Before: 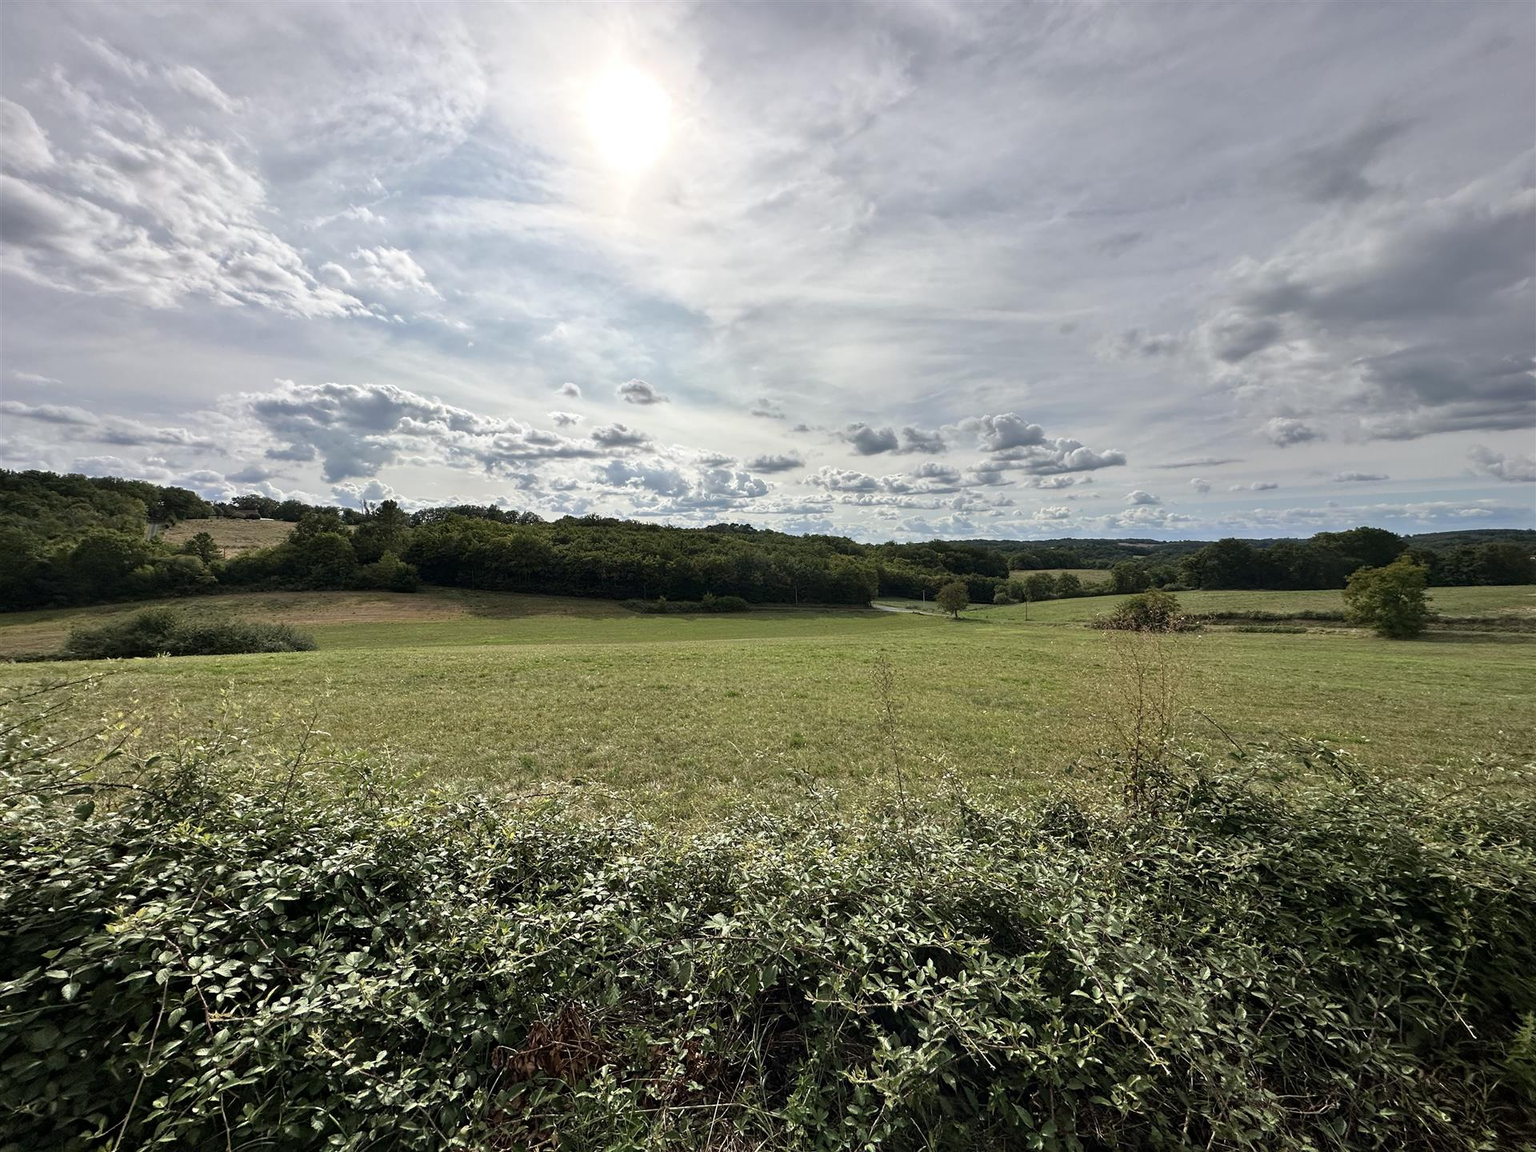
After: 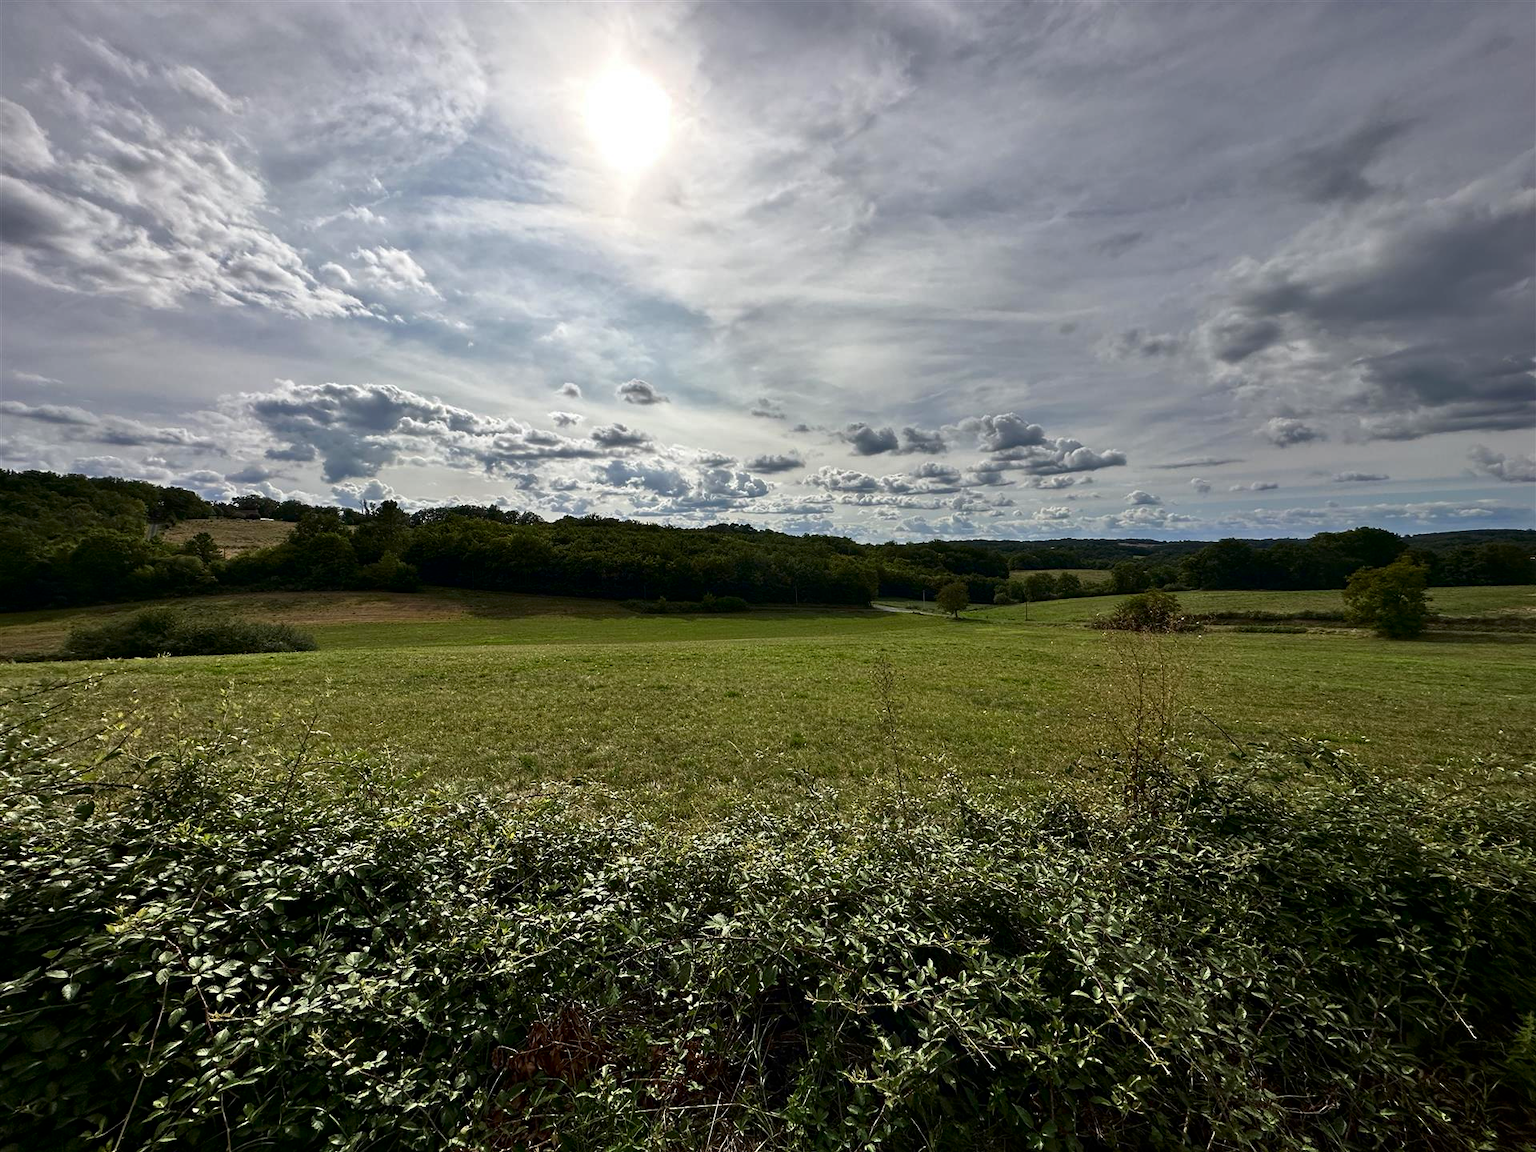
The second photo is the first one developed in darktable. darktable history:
contrast brightness saturation: brightness -0.247, saturation 0.195
